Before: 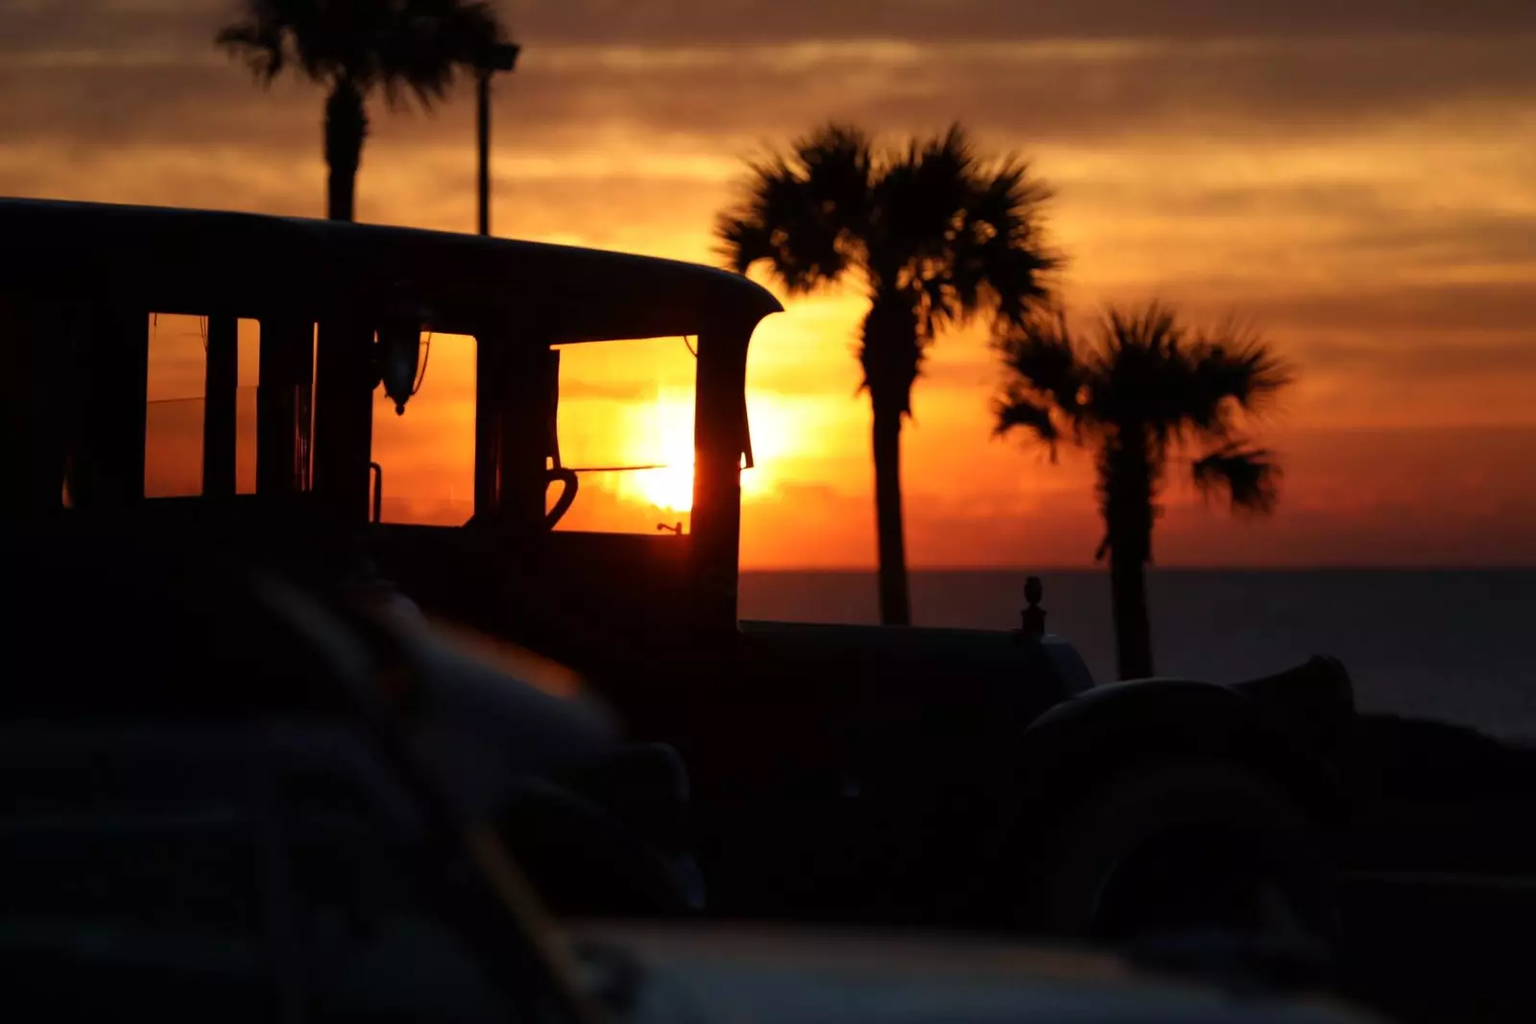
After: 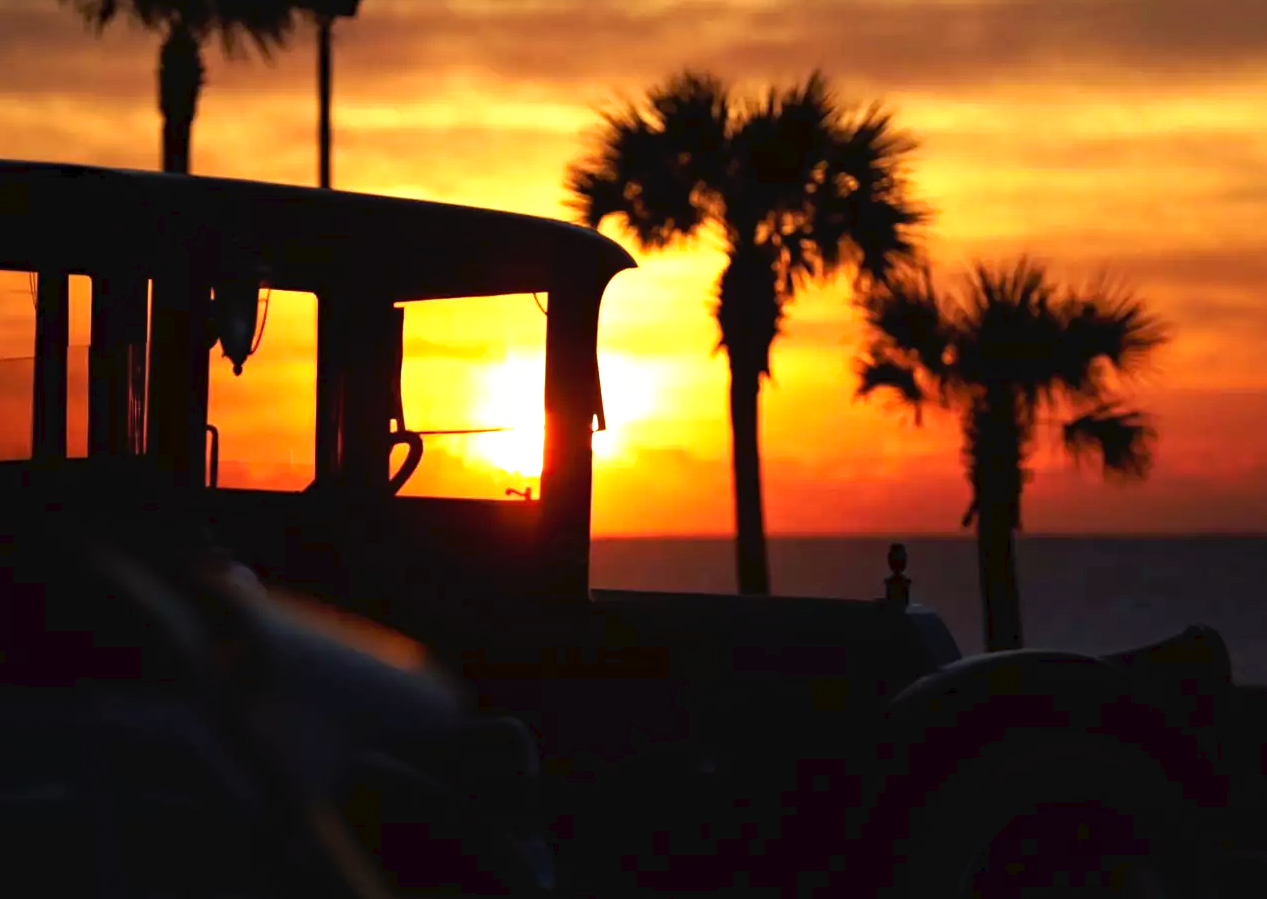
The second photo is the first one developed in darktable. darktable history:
crop: left 11.225%, top 5.381%, right 9.565%, bottom 10.314%
tone curve: curves: ch0 [(0, 0) (0.003, 0.032) (0.011, 0.036) (0.025, 0.049) (0.044, 0.075) (0.069, 0.112) (0.1, 0.151) (0.136, 0.197) (0.177, 0.241) (0.224, 0.295) (0.277, 0.355) (0.335, 0.429) (0.399, 0.512) (0.468, 0.607) (0.543, 0.702) (0.623, 0.796) (0.709, 0.903) (0.801, 0.987) (0.898, 0.997) (1, 1)], preserve colors none
haze removal: adaptive false
